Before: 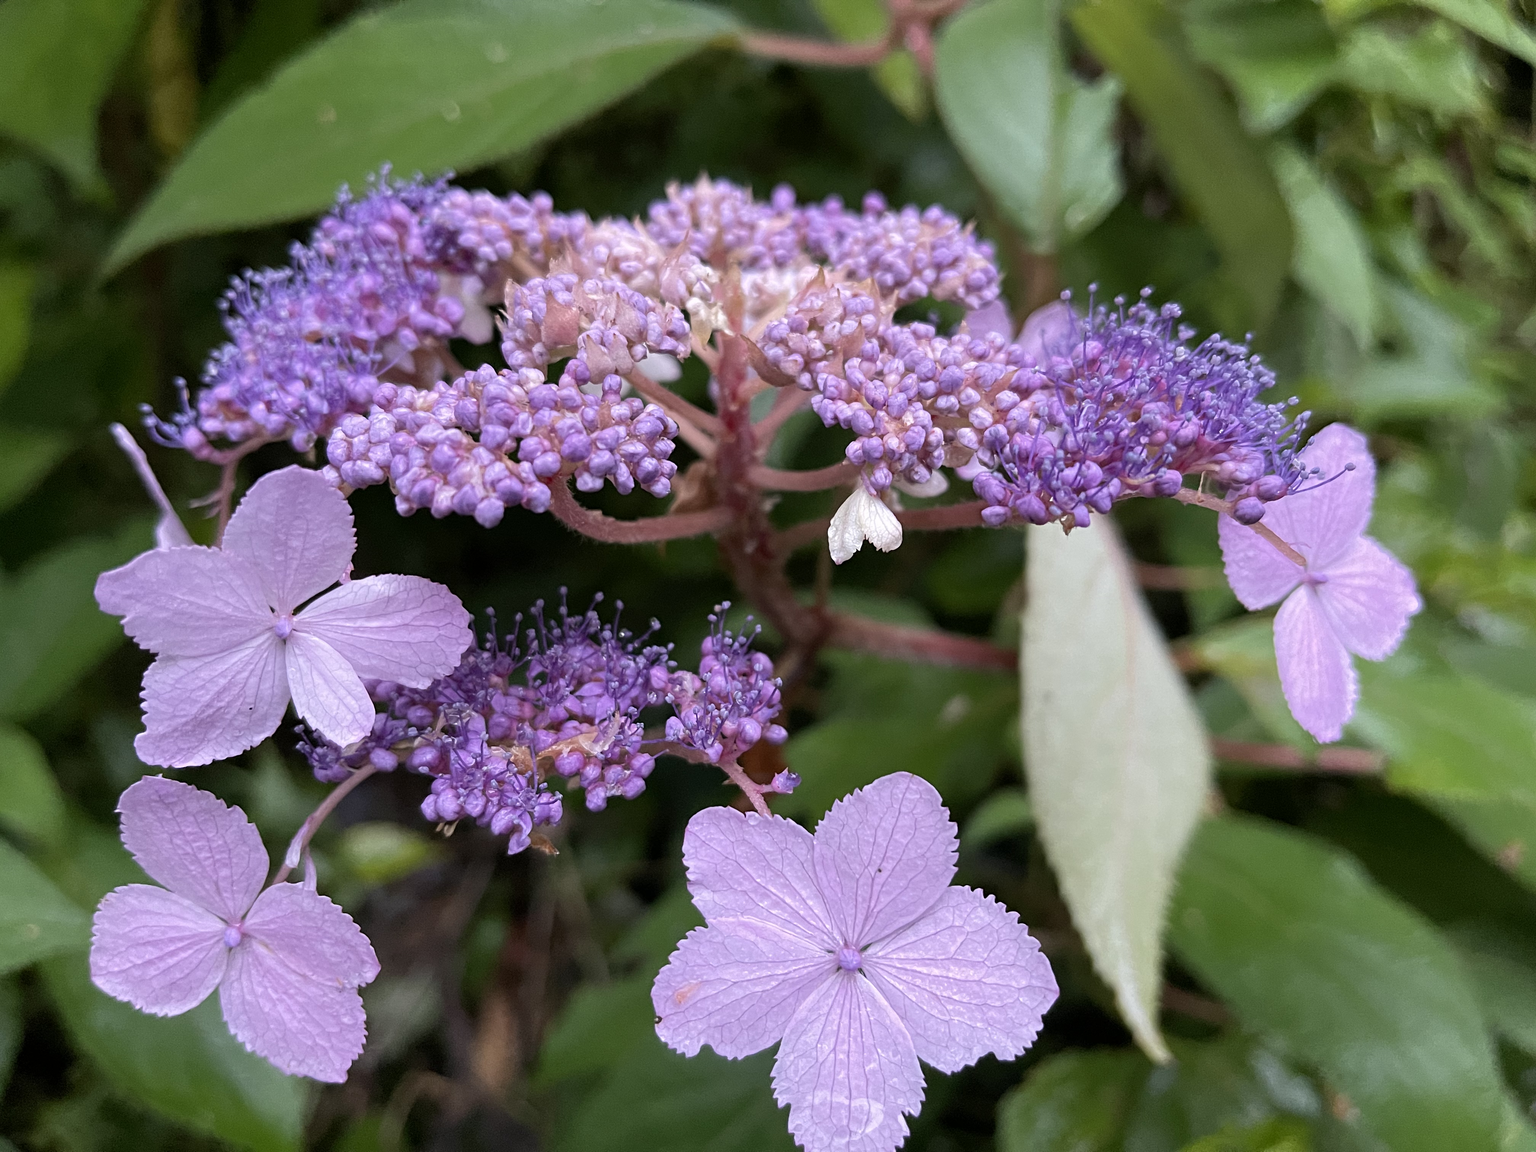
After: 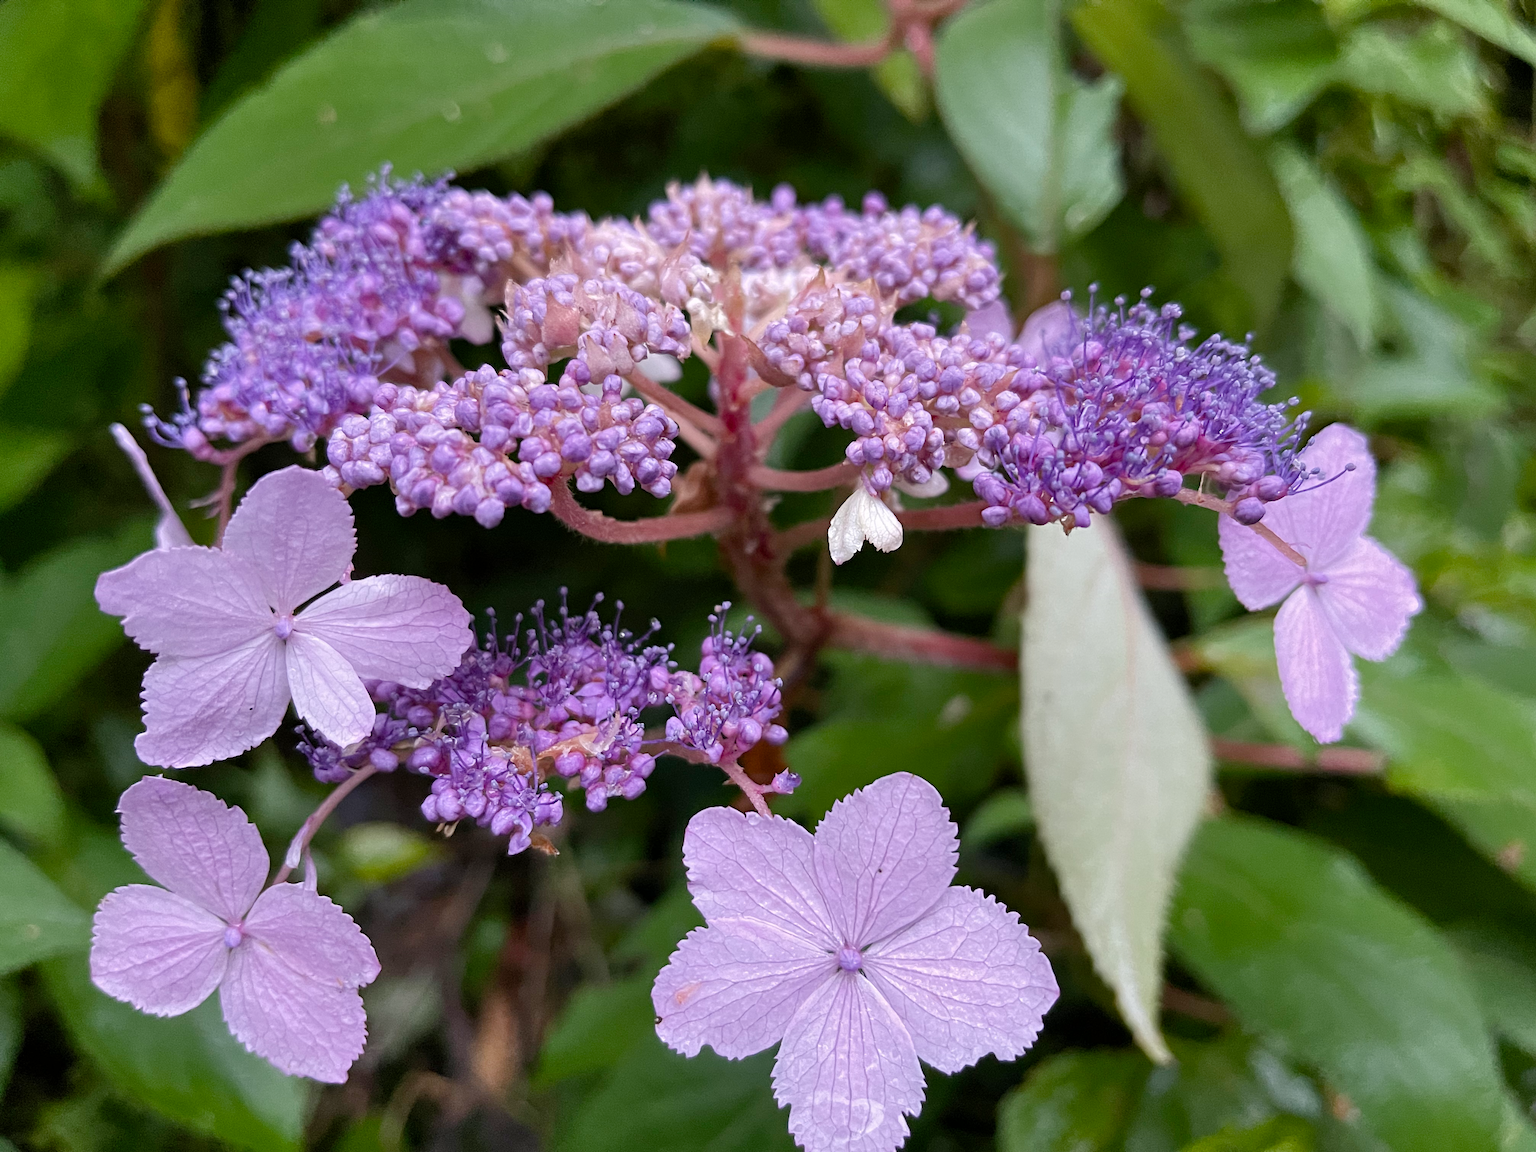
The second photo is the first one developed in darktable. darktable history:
color balance rgb: linear chroma grading › shadows -7.186%, linear chroma grading › highlights -6.398%, linear chroma grading › global chroma -10.161%, linear chroma grading › mid-tones -8.166%, perceptual saturation grading › global saturation 26.747%, perceptual saturation grading › highlights -28.467%, perceptual saturation grading › mid-tones 15.939%, perceptual saturation grading › shadows 34.401%
shadows and highlights: radius 264.34, soften with gaussian
